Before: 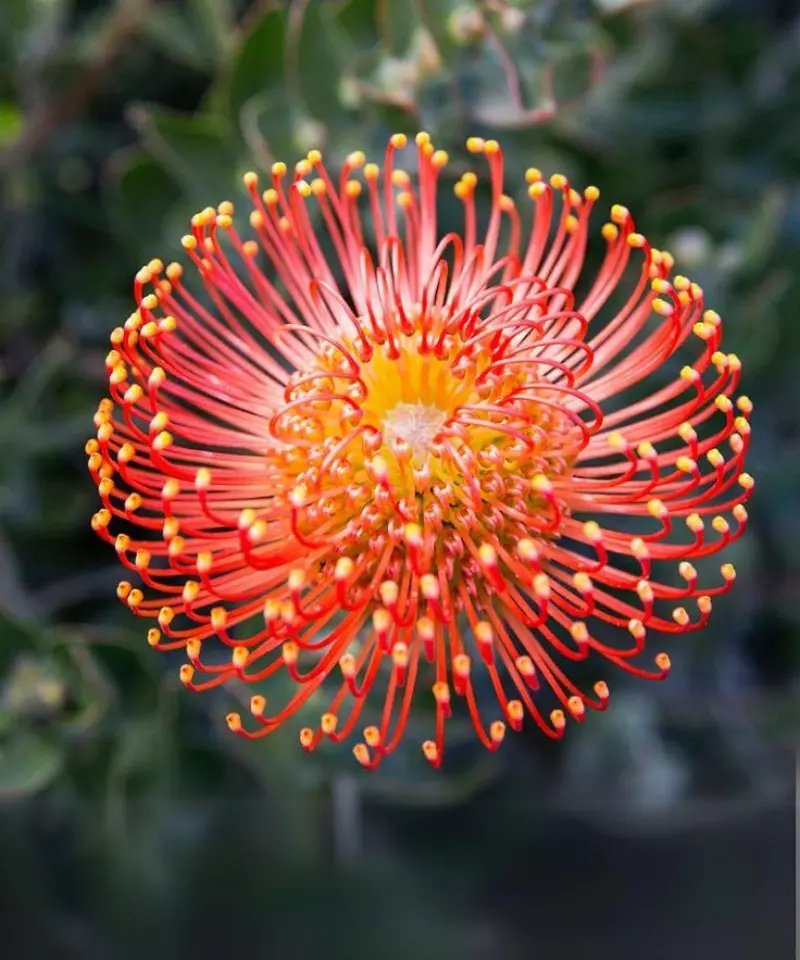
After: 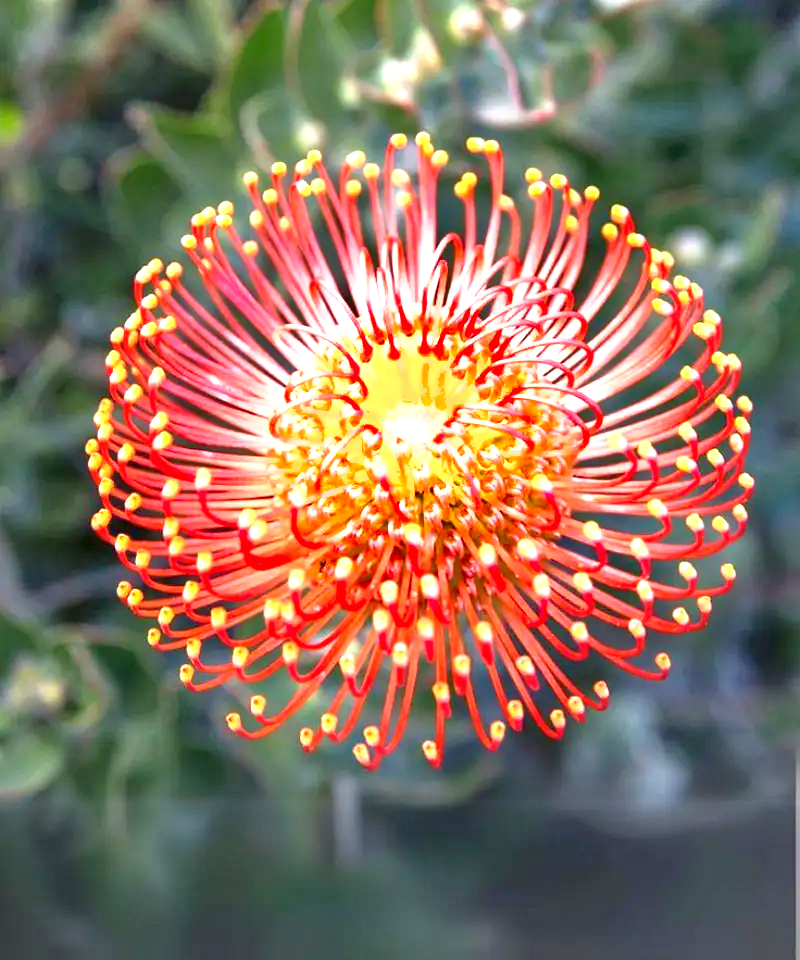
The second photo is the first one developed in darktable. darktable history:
shadows and highlights: shadows 22.7, highlights -48.71, soften with gaussian
tone equalizer: -8 EV 0.25 EV, -7 EV 0.417 EV, -6 EV 0.417 EV, -5 EV 0.25 EV, -3 EV -0.25 EV, -2 EV -0.417 EV, -1 EV -0.417 EV, +0 EV -0.25 EV, edges refinement/feathering 500, mask exposure compensation -1.57 EV, preserve details guided filter
exposure: black level correction 0, exposure 1.675 EV, compensate exposure bias true, compensate highlight preservation false
